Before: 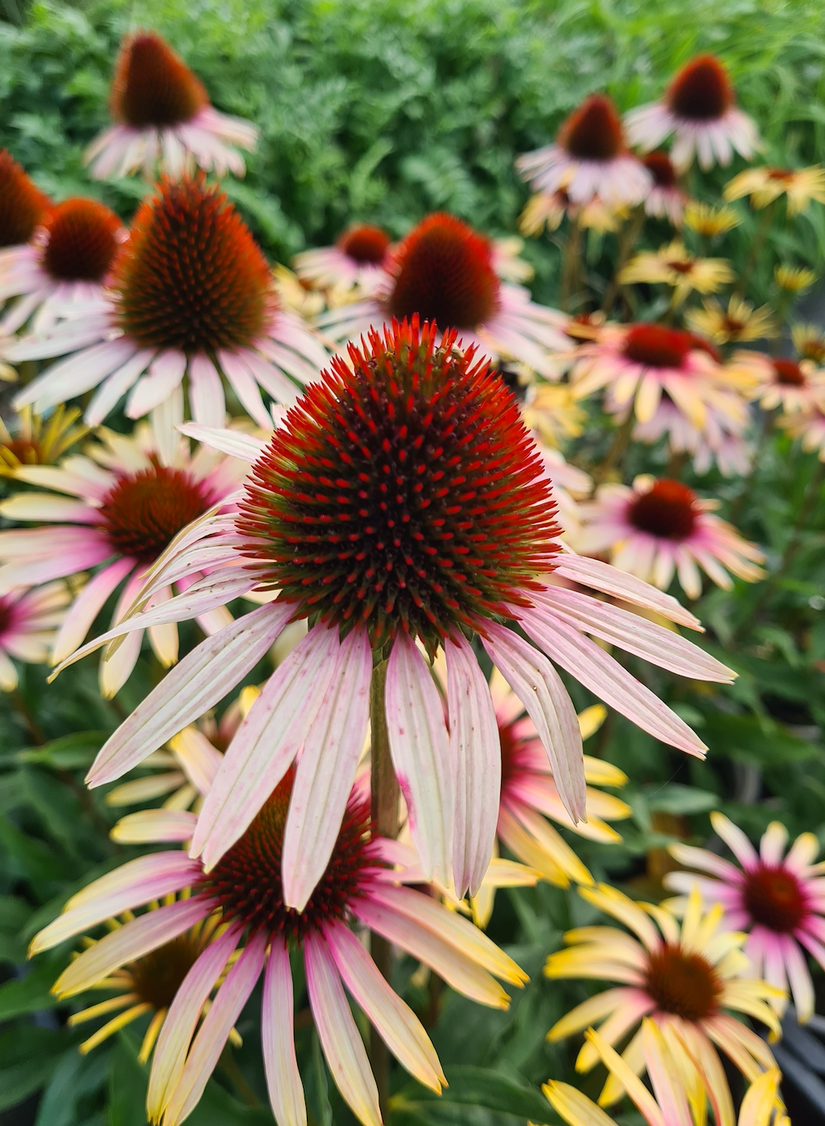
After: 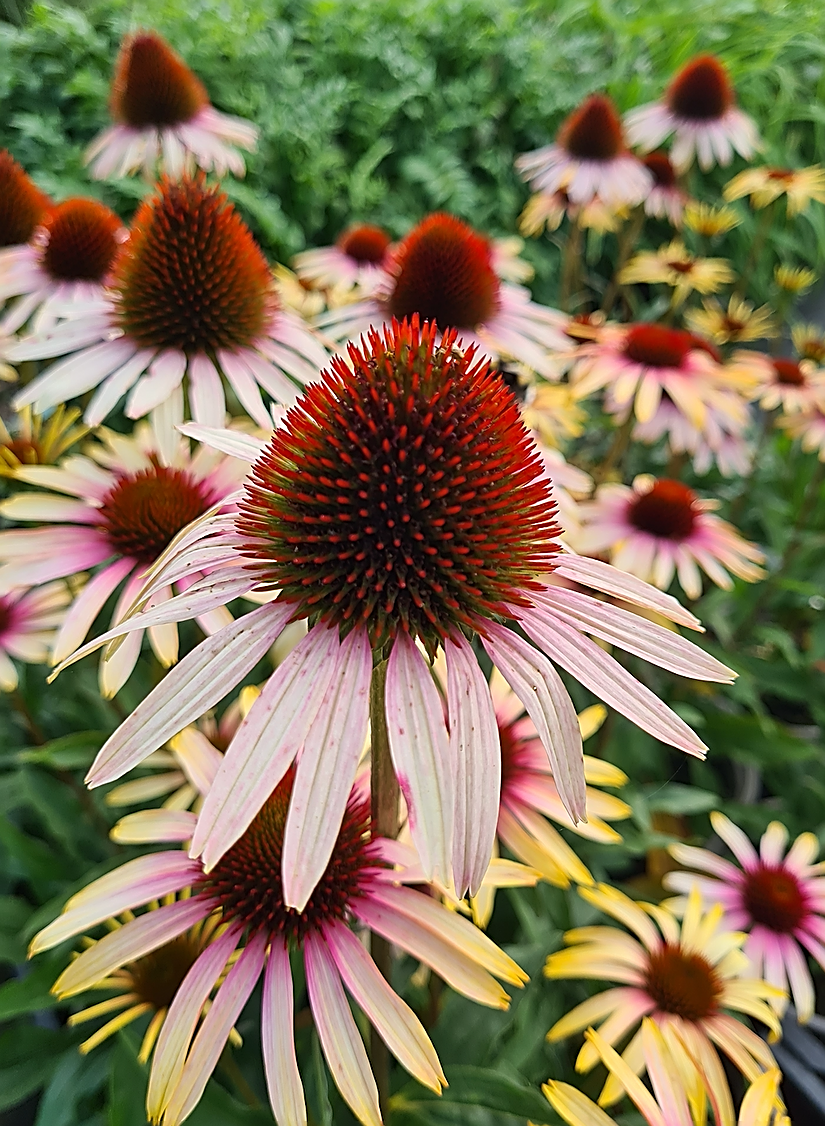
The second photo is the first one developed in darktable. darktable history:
sharpen: amount 1.005
